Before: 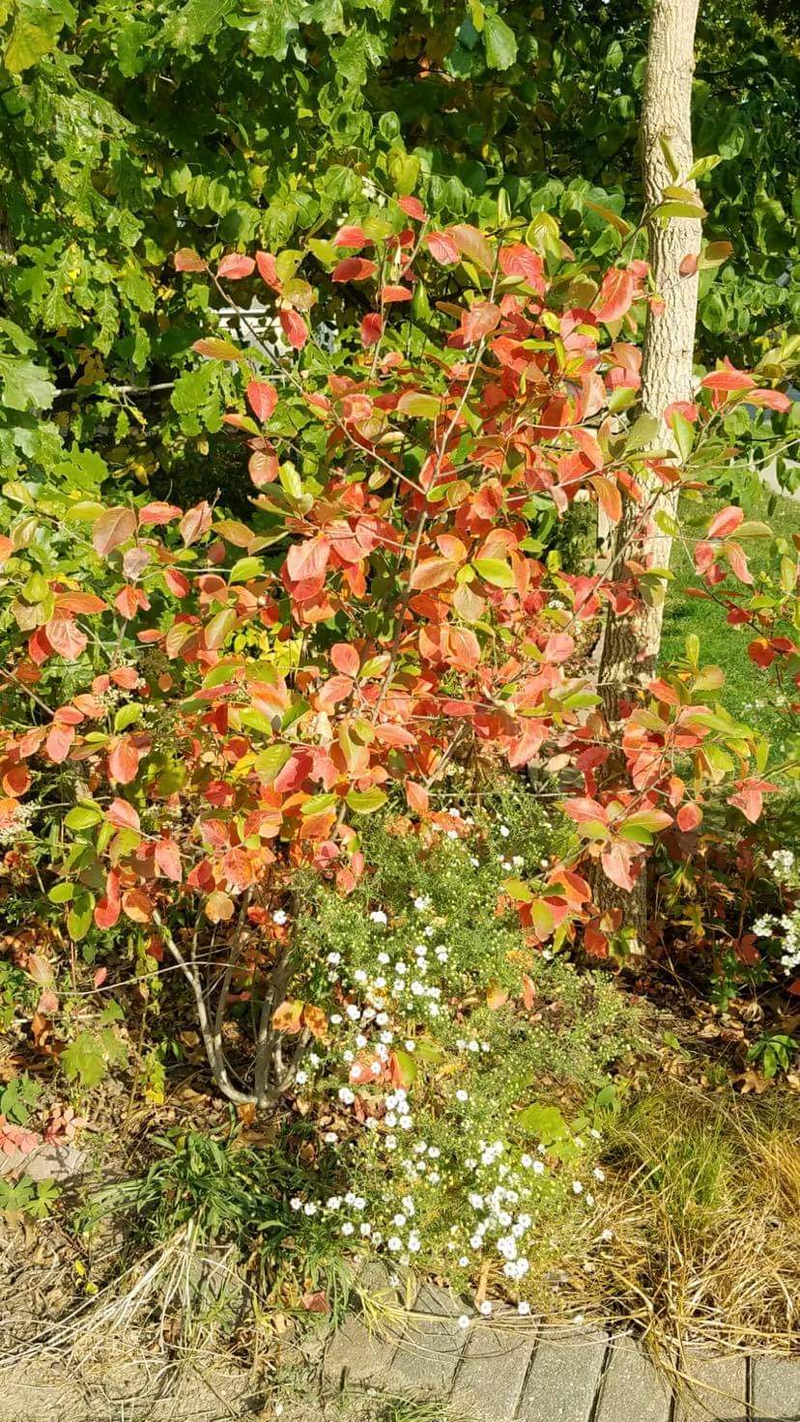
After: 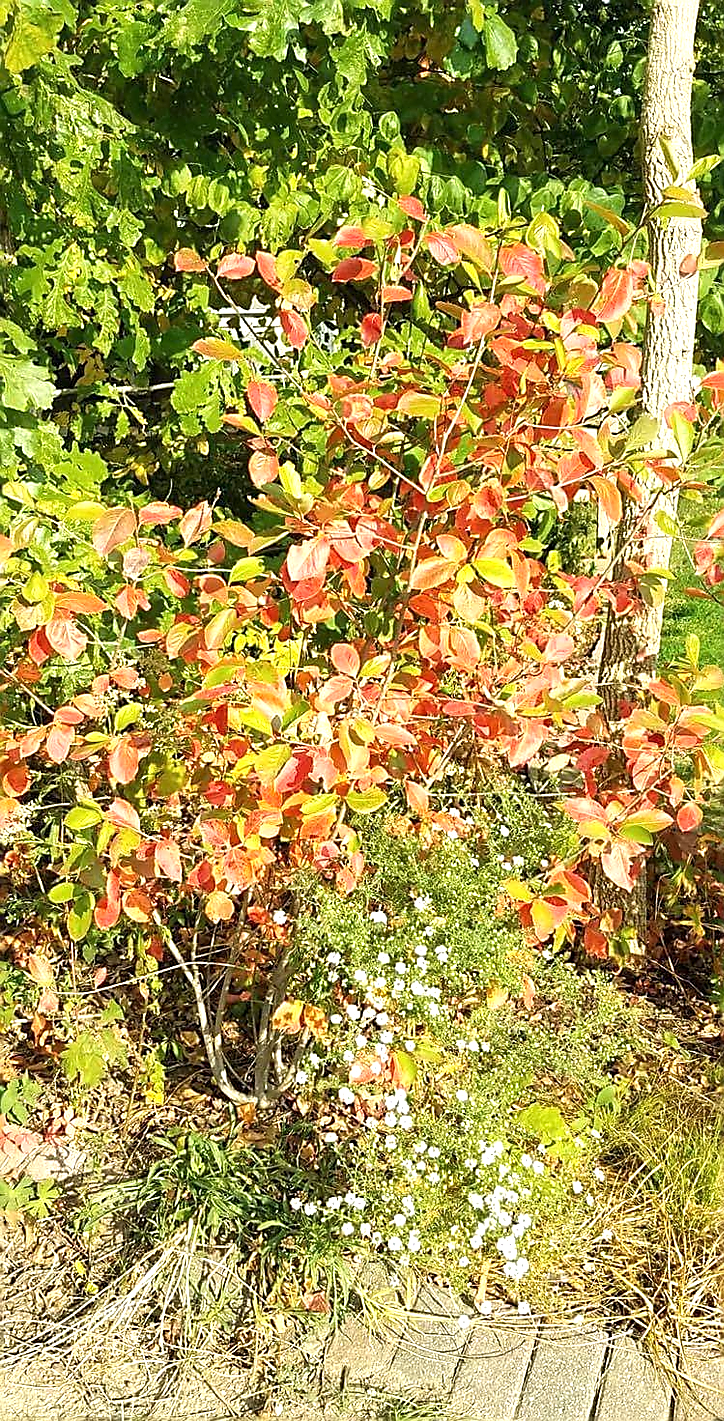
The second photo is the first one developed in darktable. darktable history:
exposure: black level correction 0, exposure 0.701 EV, compensate highlight preservation false
crop: right 9.482%, bottom 0.028%
sharpen: radius 1.422, amount 1.243, threshold 0.717
